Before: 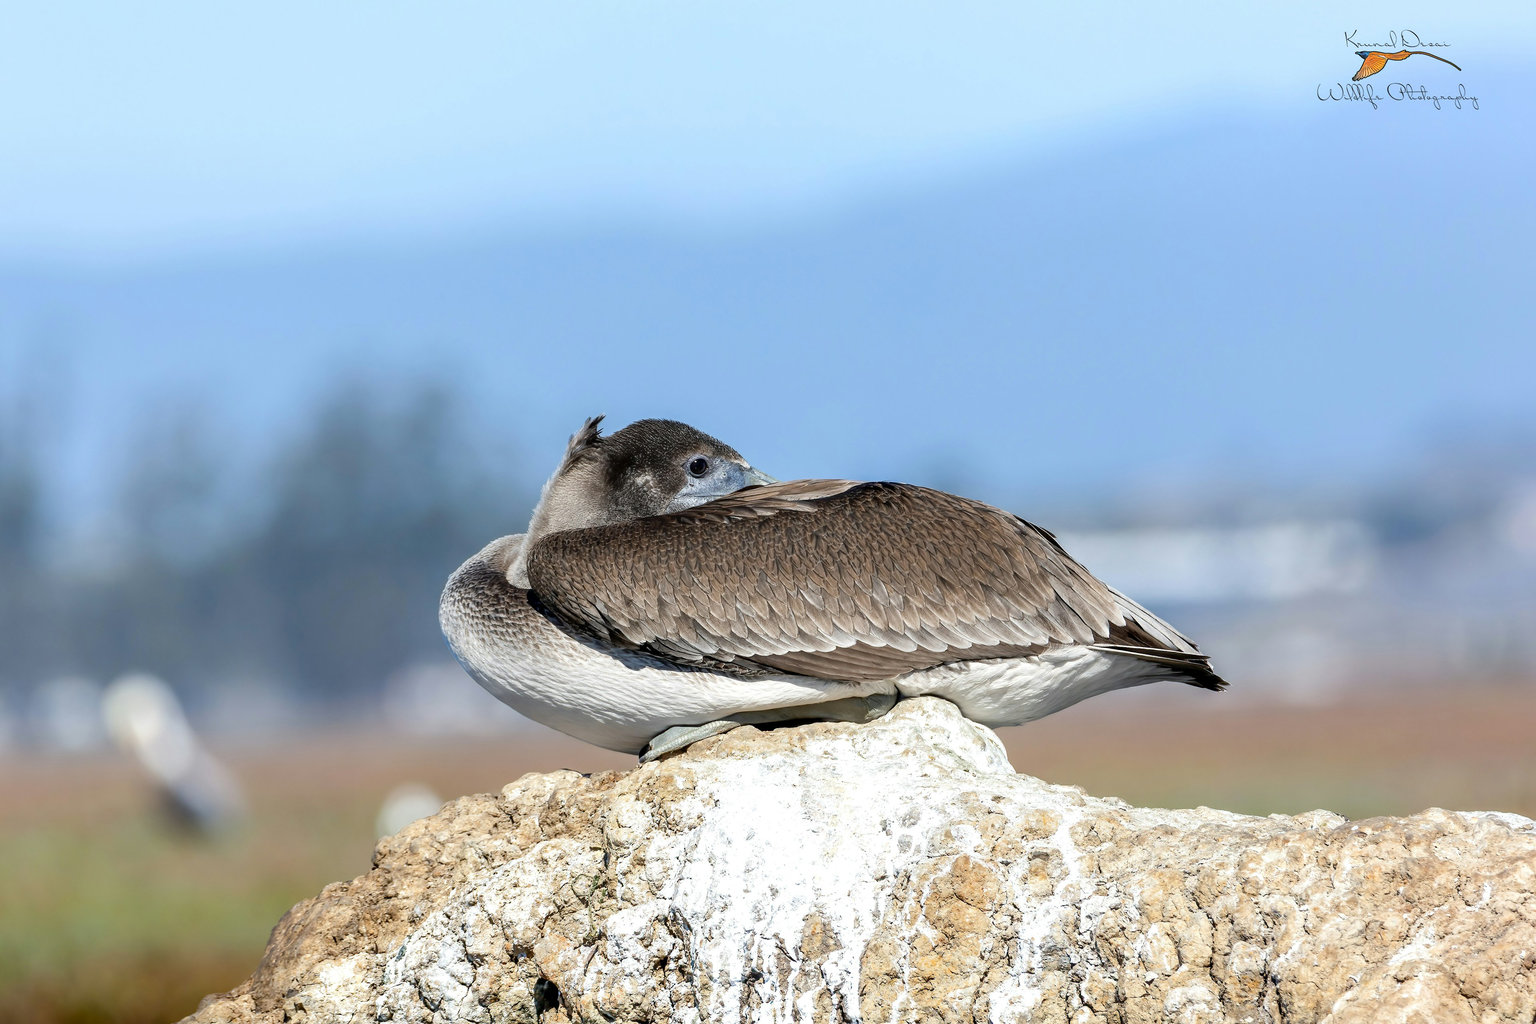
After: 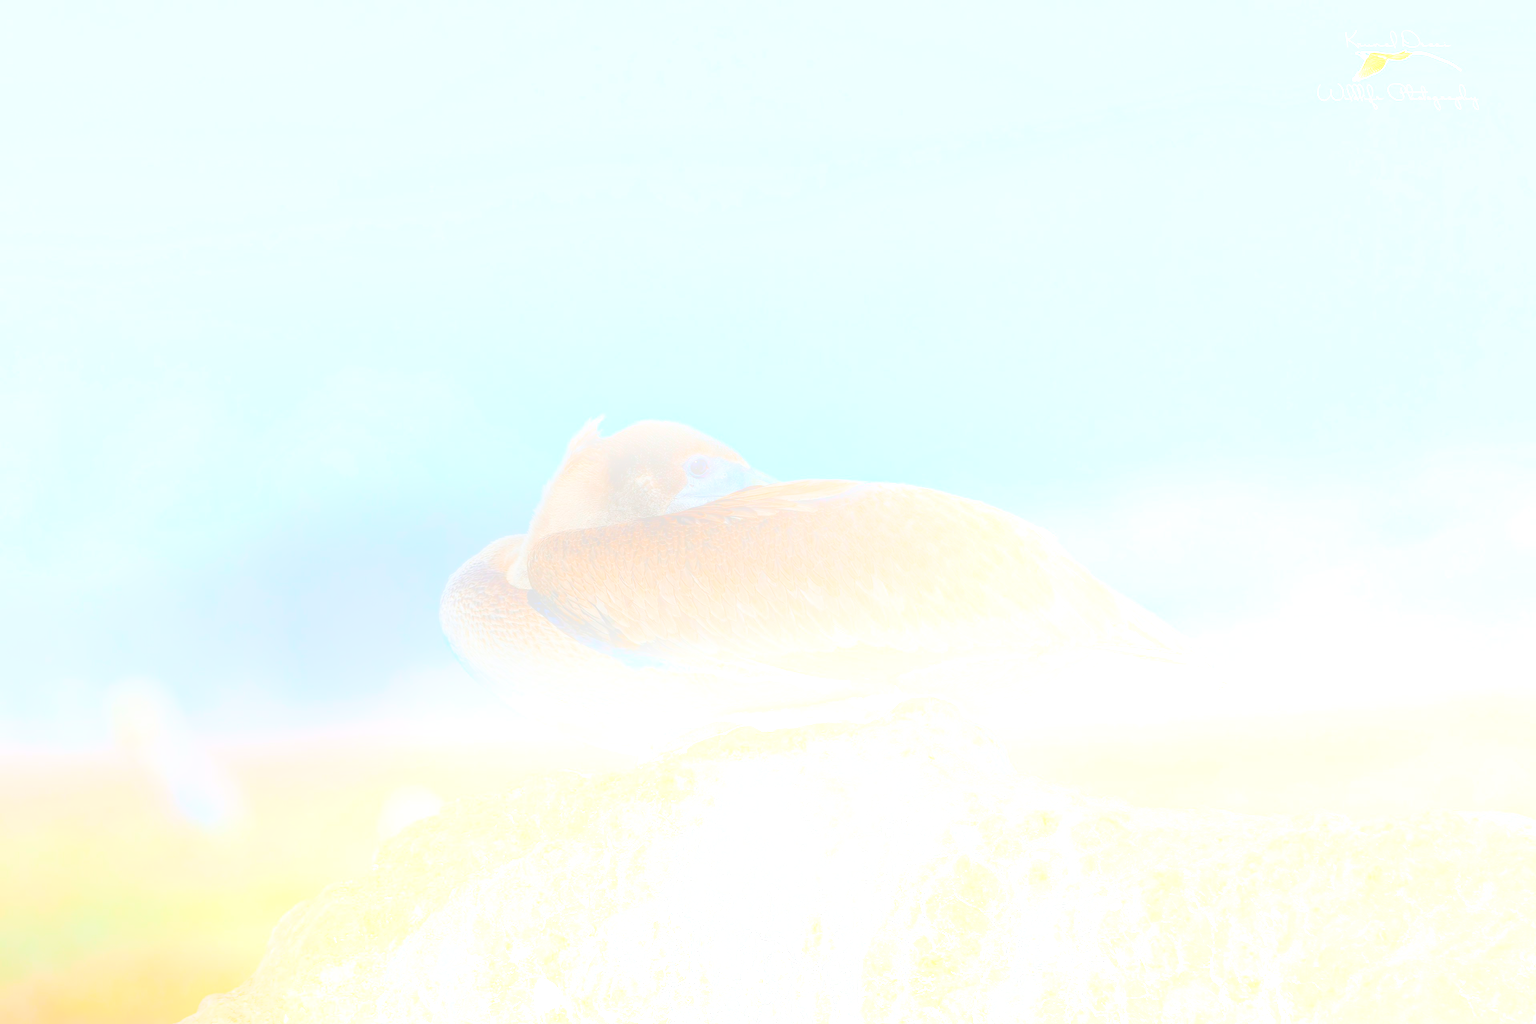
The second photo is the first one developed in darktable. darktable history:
color balance rgb: perceptual saturation grading › global saturation 20%, perceptual saturation grading › highlights -25%, perceptual saturation grading › shadows 25%
bloom: size 70%, threshold 25%, strength 70%
